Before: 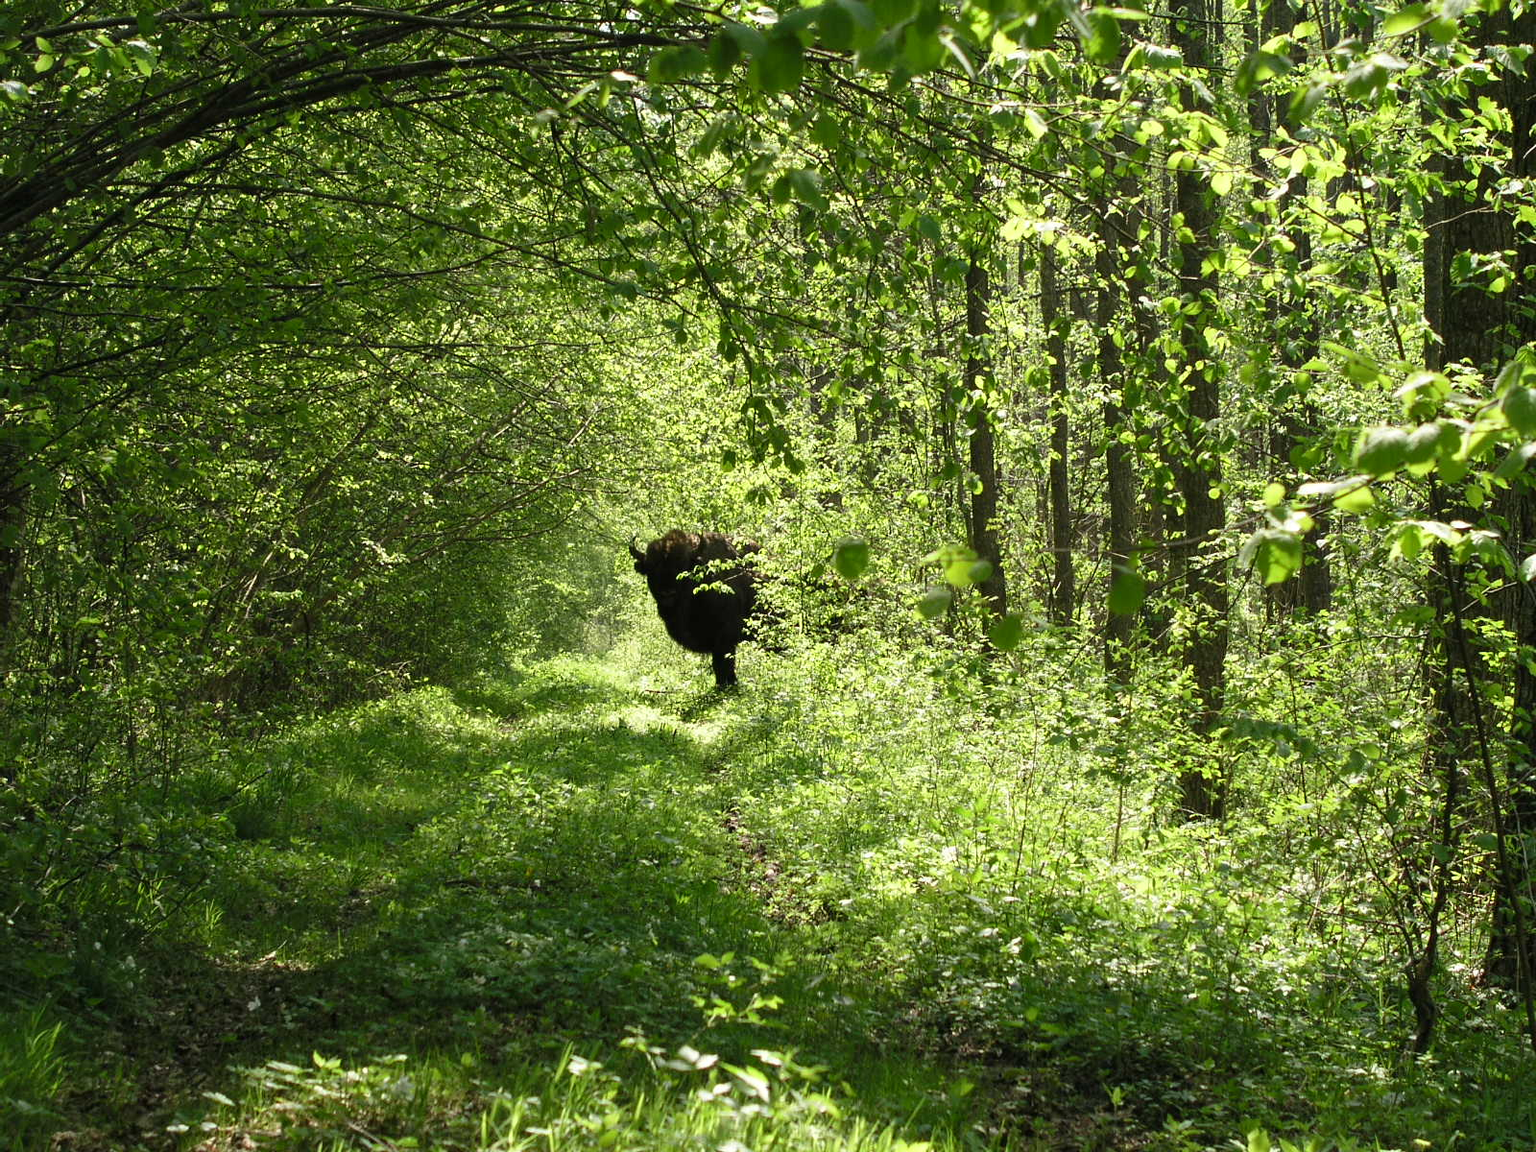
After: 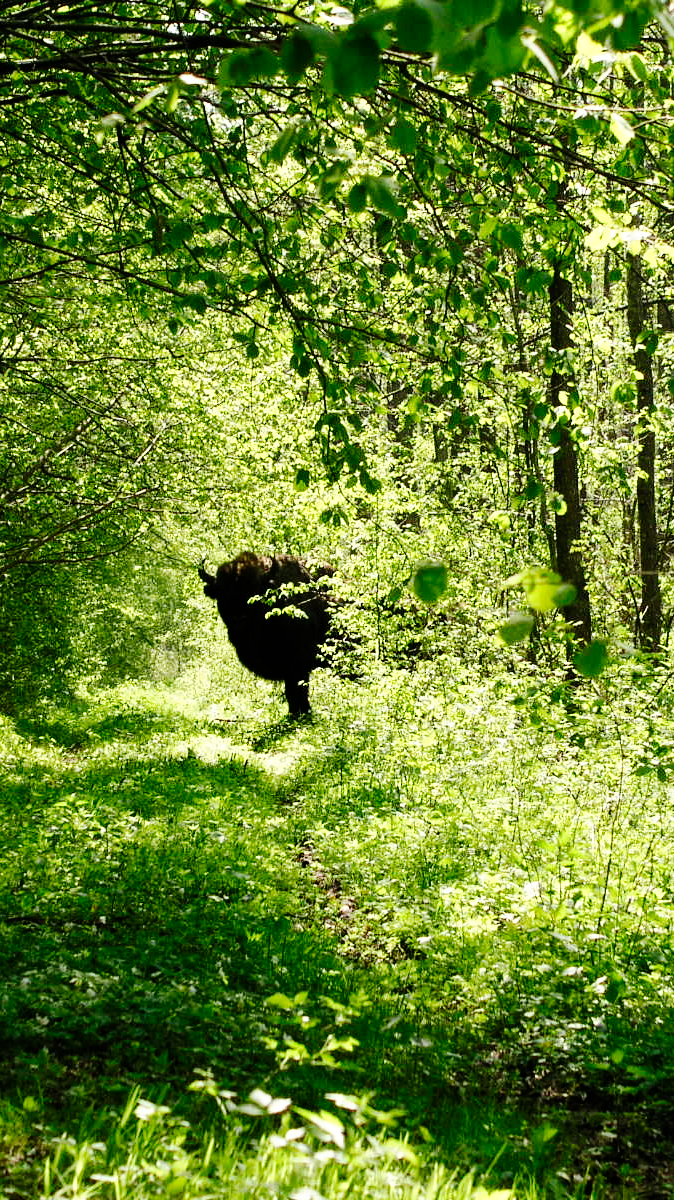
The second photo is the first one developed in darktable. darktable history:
crop: left 28.583%, right 29.231%
tone curve: curves: ch0 [(0, 0) (0.003, 0) (0.011, 0.001) (0.025, 0.003) (0.044, 0.005) (0.069, 0.011) (0.1, 0.021) (0.136, 0.035) (0.177, 0.079) (0.224, 0.134) (0.277, 0.219) (0.335, 0.315) (0.399, 0.42) (0.468, 0.529) (0.543, 0.636) (0.623, 0.727) (0.709, 0.805) (0.801, 0.88) (0.898, 0.957) (1, 1)], preserve colors none
